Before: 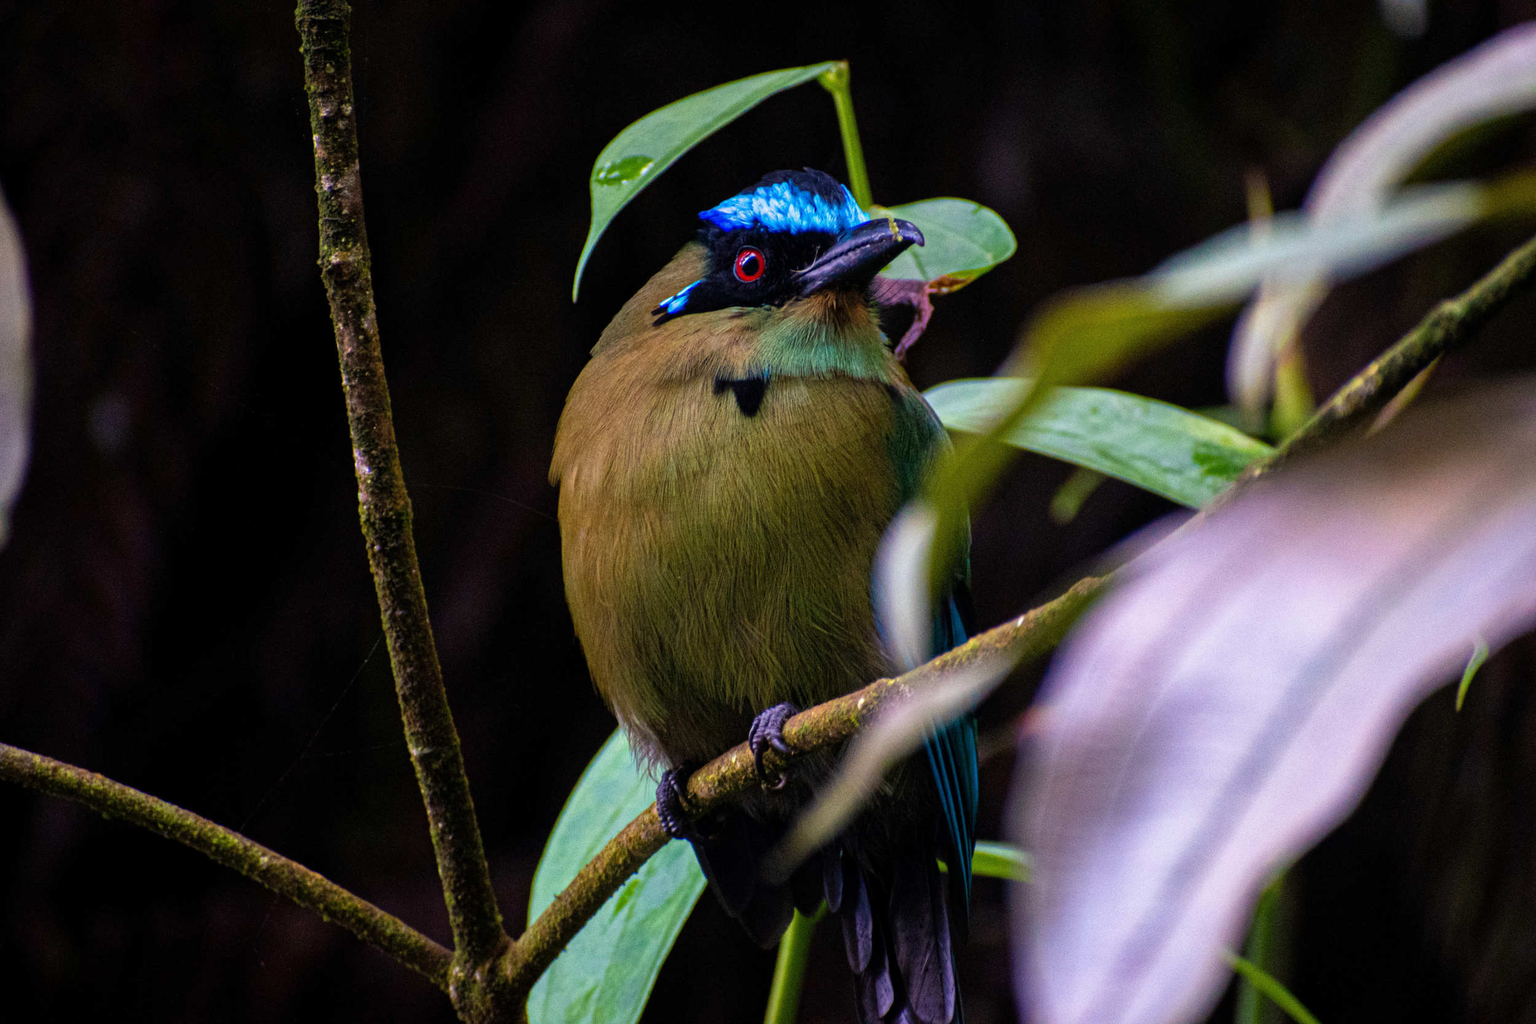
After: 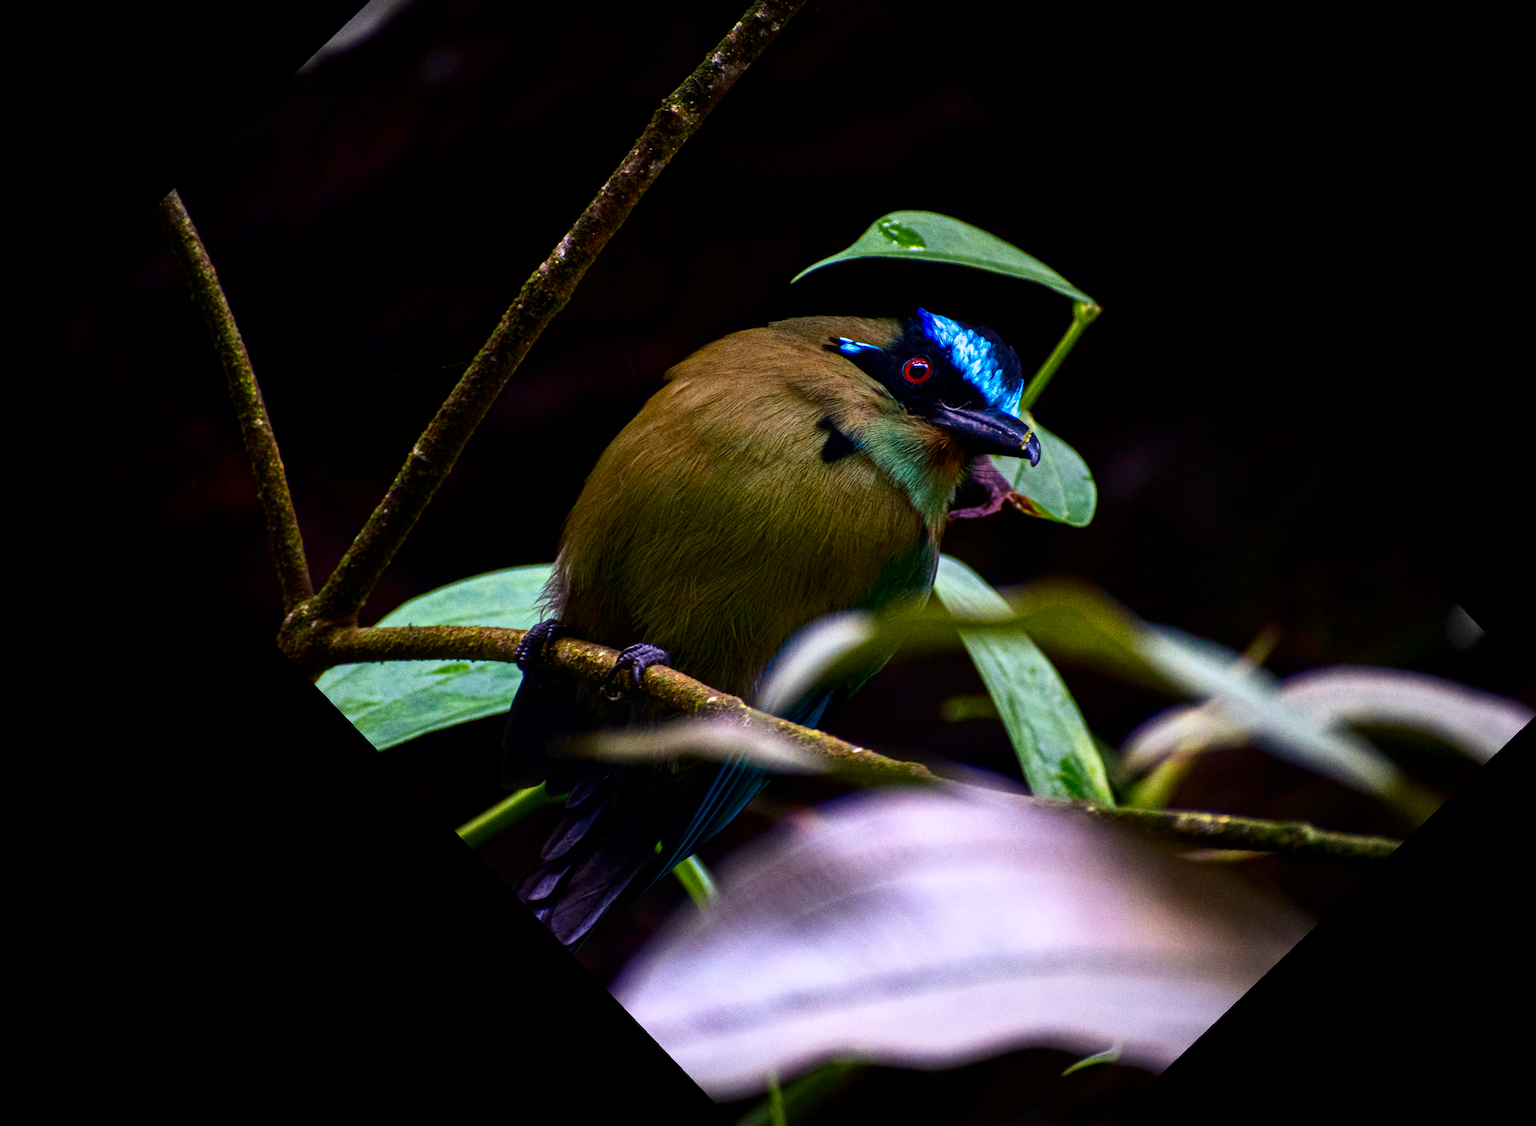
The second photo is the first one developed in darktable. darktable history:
contrast brightness saturation: contrast 0.2, brightness -0.11, saturation 0.1
crop and rotate: angle -46.26°, top 16.234%, right 0.912%, bottom 11.704%
shadows and highlights: shadows 0, highlights 40
vignetting: fall-off radius 60%, automatic ratio true
